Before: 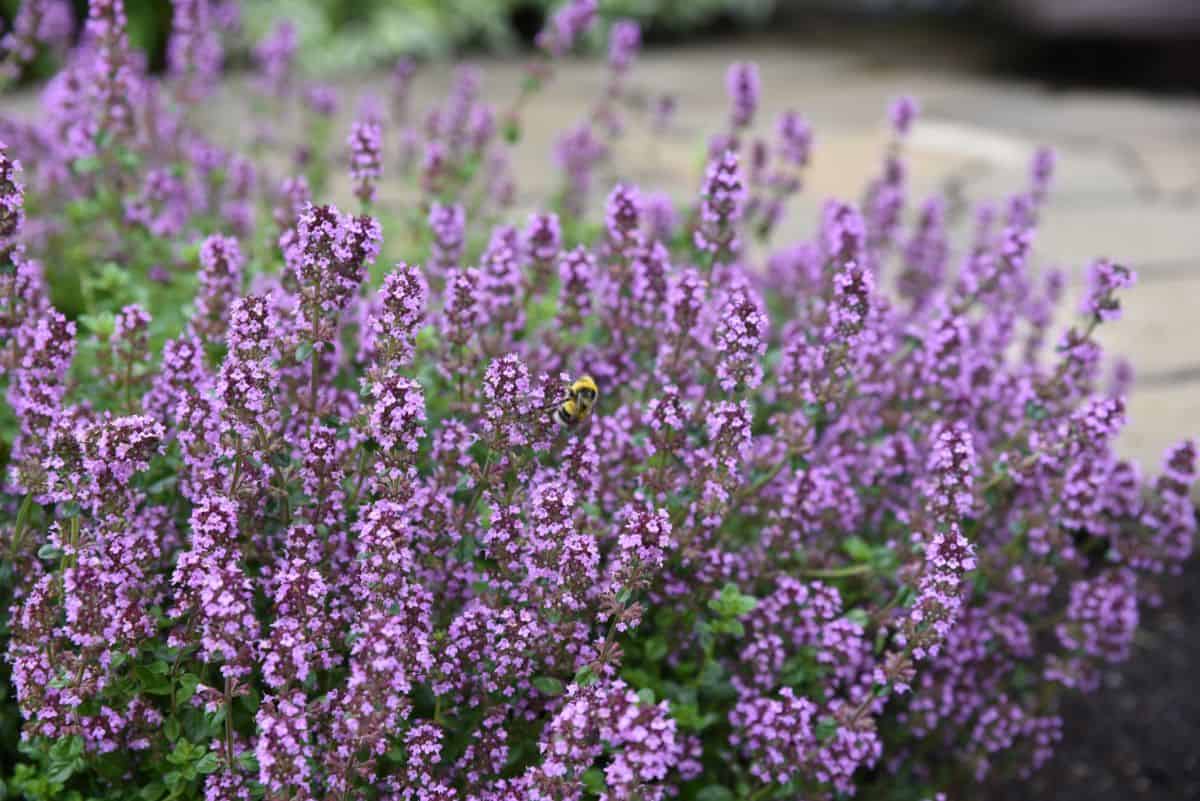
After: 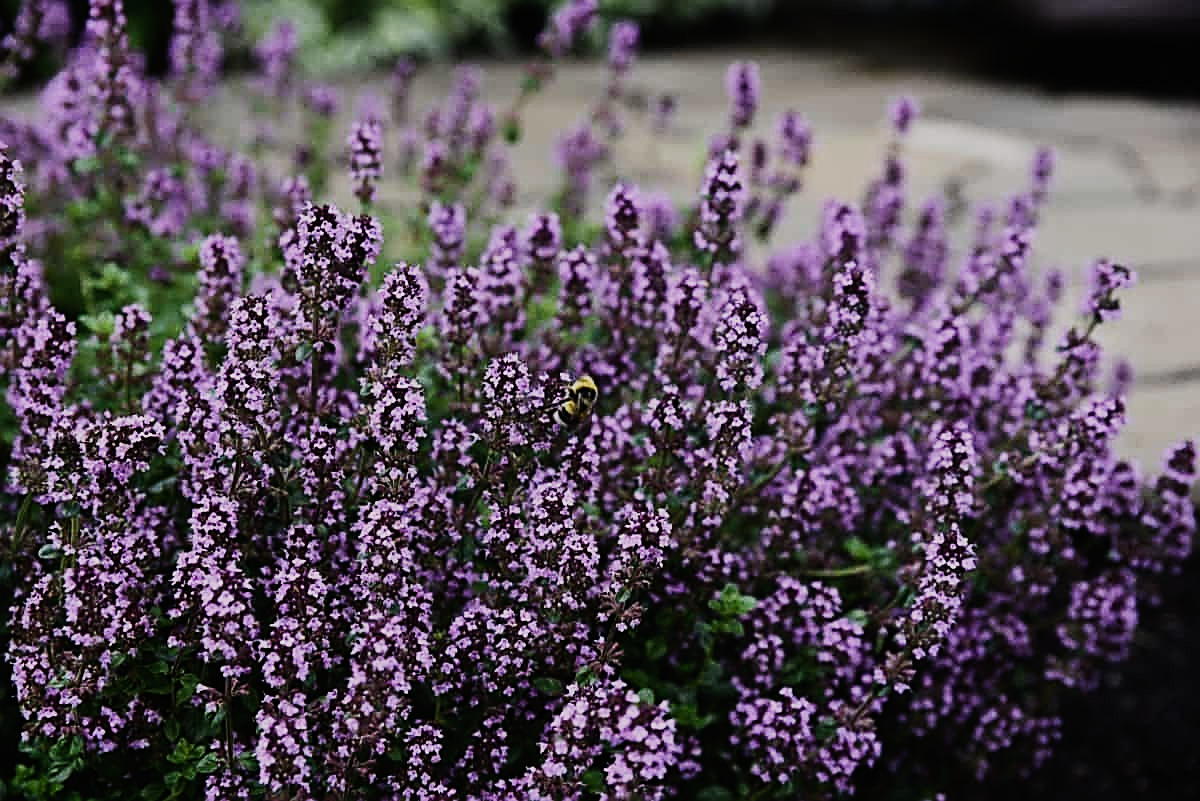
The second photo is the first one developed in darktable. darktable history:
sharpen: amount 1
exposure: black level correction -0.016, exposure -1.018 EV, compensate highlight preservation false
tone equalizer: -8 EV -0.75 EV, -7 EV -0.7 EV, -6 EV -0.6 EV, -5 EV -0.4 EV, -3 EV 0.4 EV, -2 EV 0.6 EV, -1 EV 0.7 EV, +0 EV 0.75 EV, edges refinement/feathering 500, mask exposure compensation -1.57 EV, preserve details no
sigmoid: contrast 1.7, skew -0.2, preserve hue 0%, red attenuation 0.1, red rotation 0.035, green attenuation 0.1, green rotation -0.017, blue attenuation 0.15, blue rotation -0.052, base primaries Rec2020
